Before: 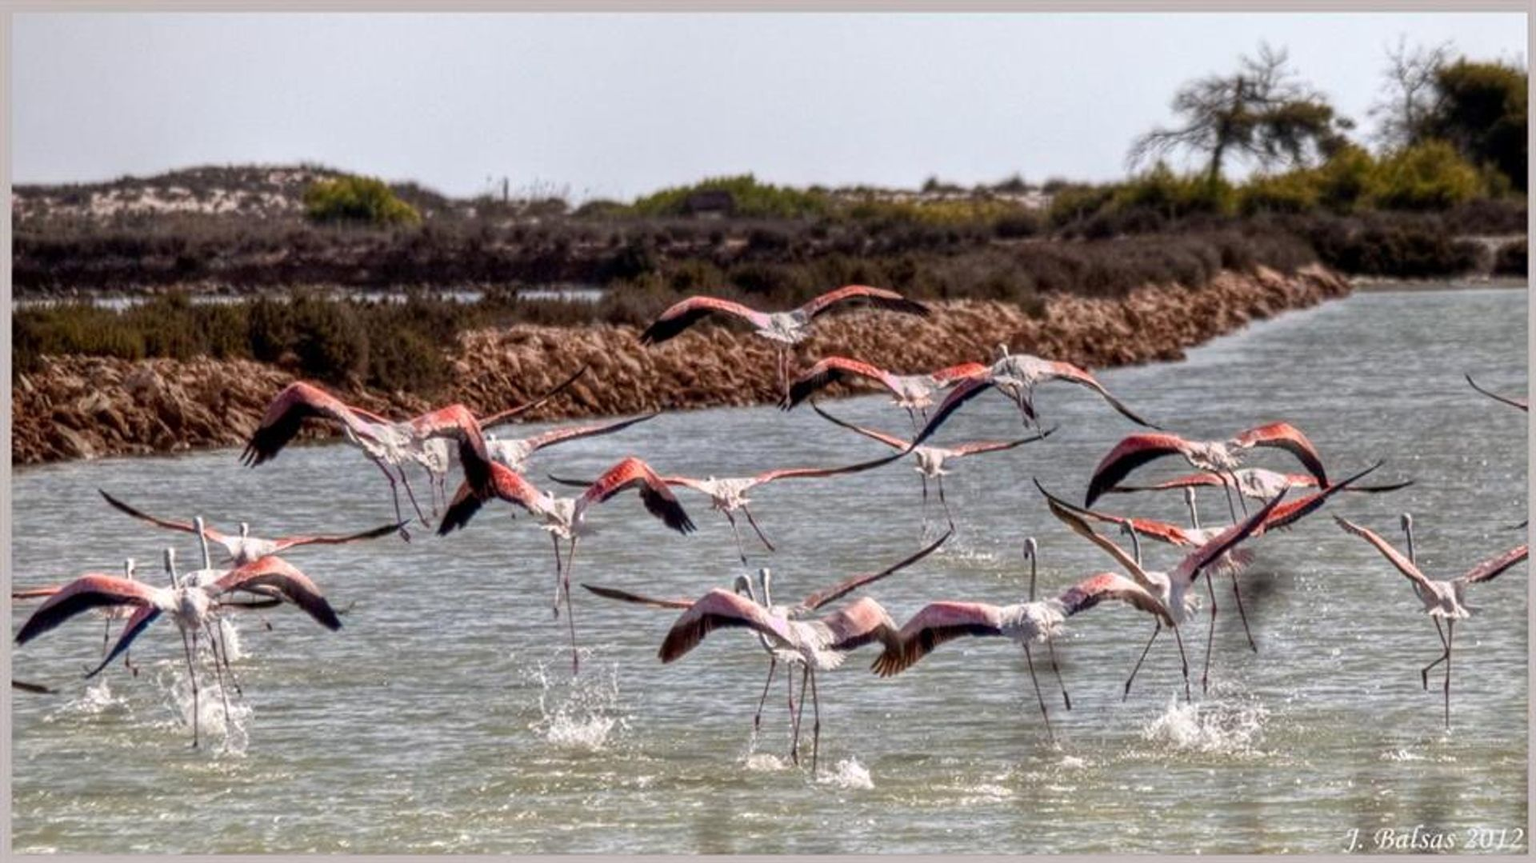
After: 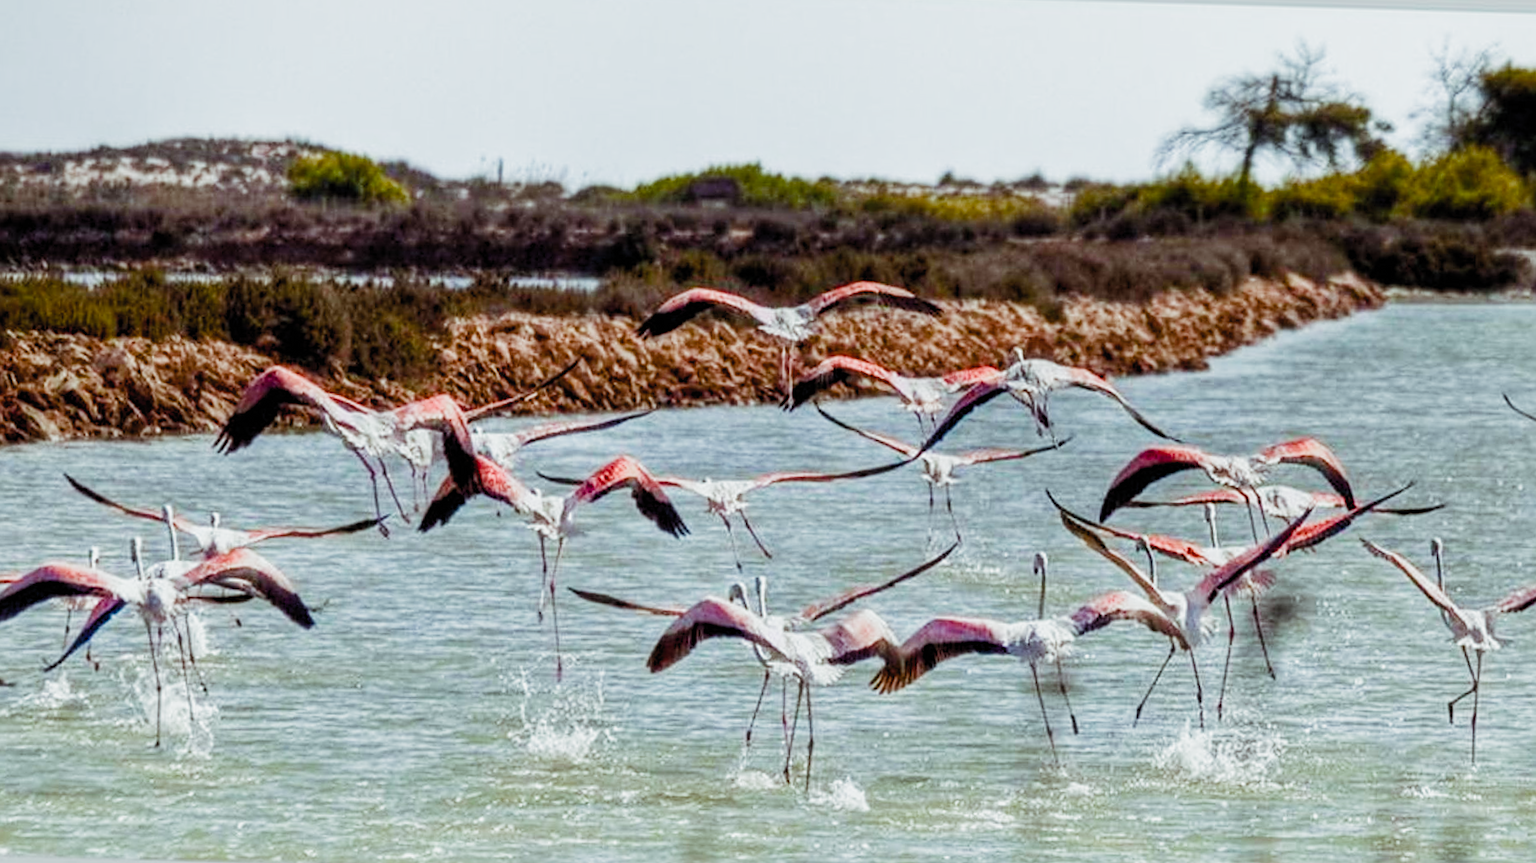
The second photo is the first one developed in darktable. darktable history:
filmic rgb: black relative exposure -8.03 EV, white relative exposure 3.82 EV, hardness 4.35, color science v5 (2021), contrast in shadows safe, contrast in highlights safe
crop and rotate: angle -1.64°
sharpen: on, module defaults
exposure: exposure 0.563 EV, compensate highlight preservation false
color balance rgb: shadows lift › luminance -5.1%, shadows lift › chroma 1.226%, shadows lift › hue 218.2°, highlights gain › luminance 15.22%, highlights gain › chroma 3.991%, highlights gain › hue 210.91°, linear chroma grading › global chroma 8.803%, perceptual saturation grading › global saturation 20%, perceptual saturation grading › highlights -24.916%, perceptual saturation grading › shadows 49.219%, global vibrance 0.641%
